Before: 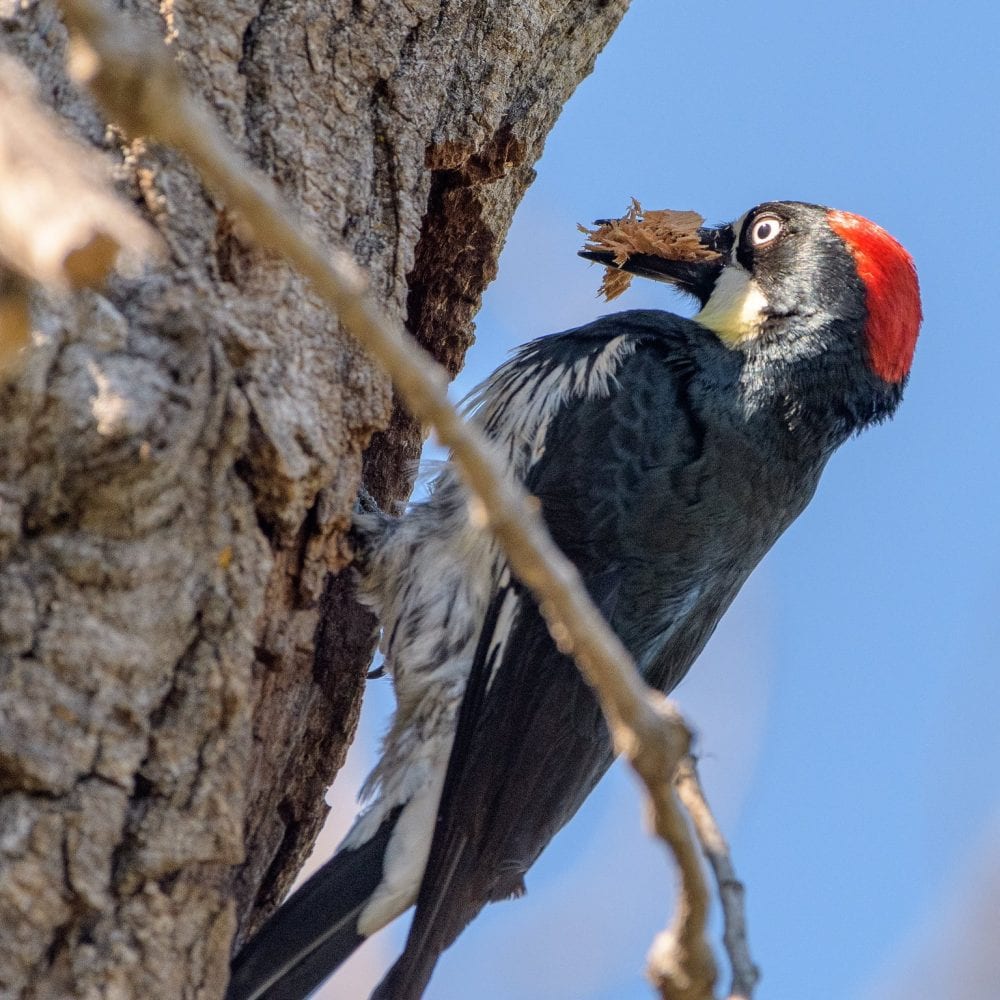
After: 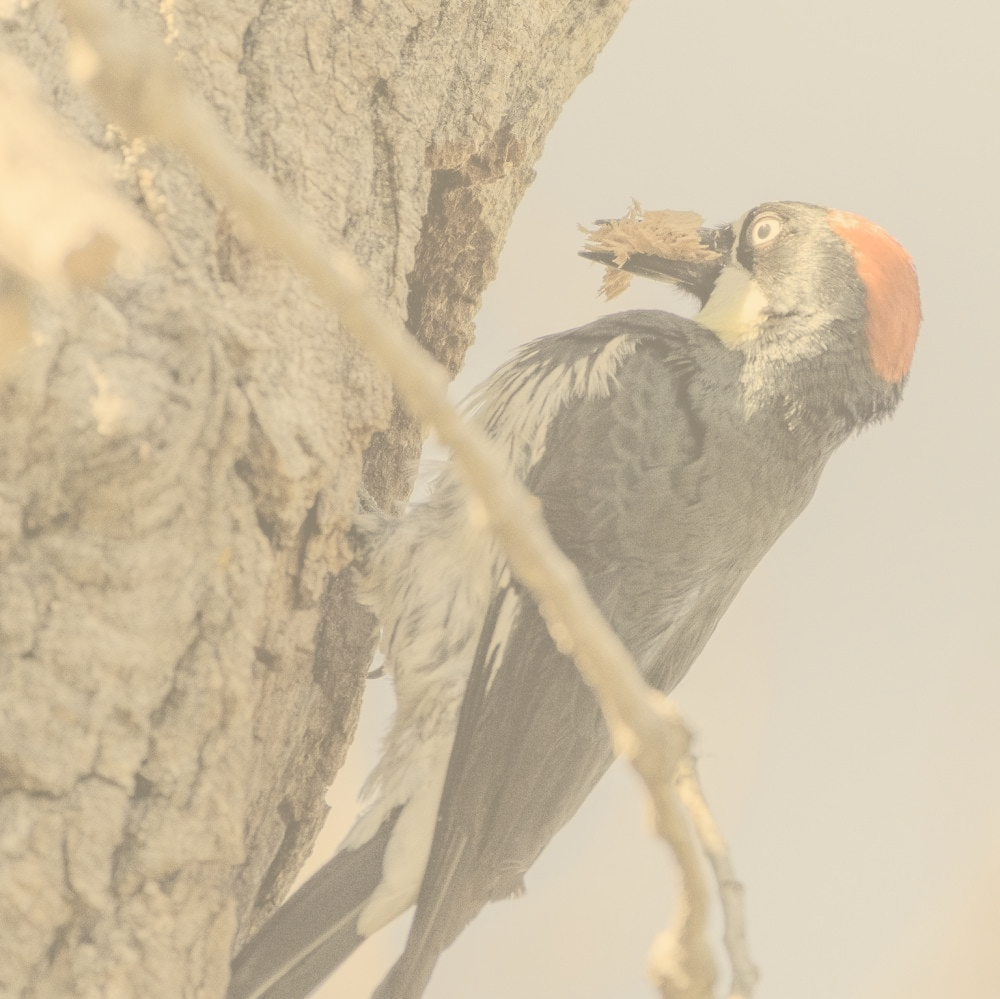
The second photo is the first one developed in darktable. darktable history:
tone equalizer: on, module defaults
crop: bottom 0.062%
color correction: highlights a* 2.51, highlights b* 22.71
exposure: exposure 0.67 EV, compensate highlight preservation false
contrast brightness saturation: contrast -0.312, brightness 0.737, saturation -0.765
color calibration: illuminant same as pipeline (D50), adaptation XYZ, x 0.346, y 0.358, temperature 5006.65 K
local contrast: detail 71%
